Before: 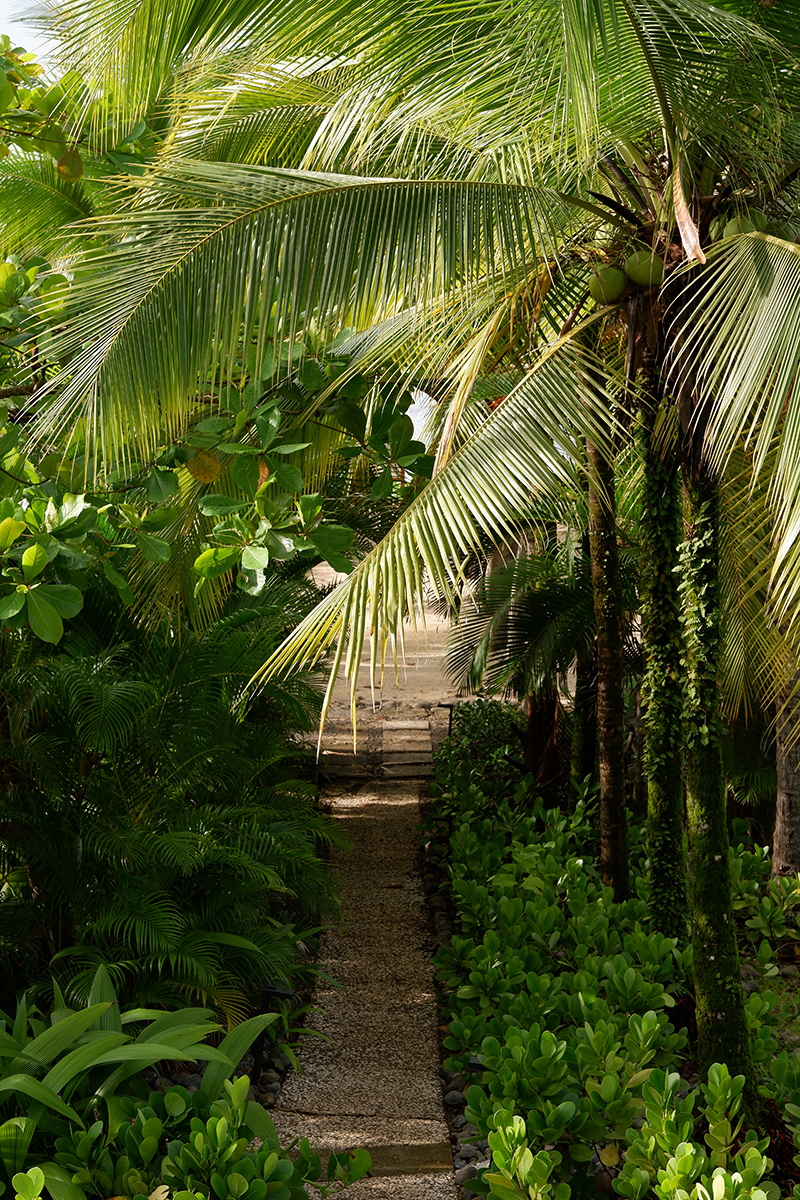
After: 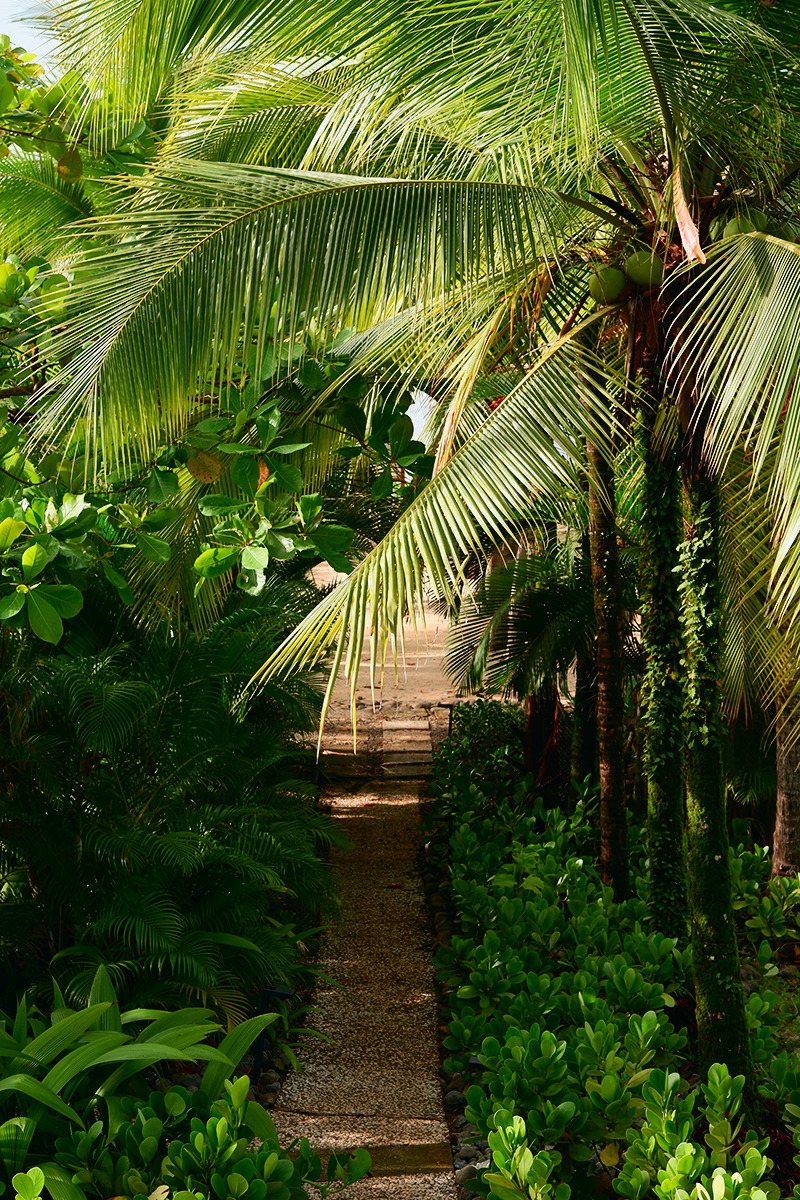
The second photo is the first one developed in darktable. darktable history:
tone curve: curves: ch0 [(0, 0.011) (0.139, 0.106) (0.295, 0.271) (0.499, 0.523) (0.739, 0.782) (0.857, 0.879) (1, 0.967)]; ch1 [(0, 0) (0.291, 0.229) (0.394, 0.365) (0.469, 0.456) (0.507, 0.504) (0.527, 0.546) (0.571, 0.614) (0.725, 0.779) (1, 1)]; ch2 [(0, 0) (0.125, 0.089) (0.35, 0.317) (0.437, 0.42) (0.502, 0.499) (0.537, 0.551) (0.613, 0.636) (1, 1)], color space Lab, independent channels, preserve colors none
